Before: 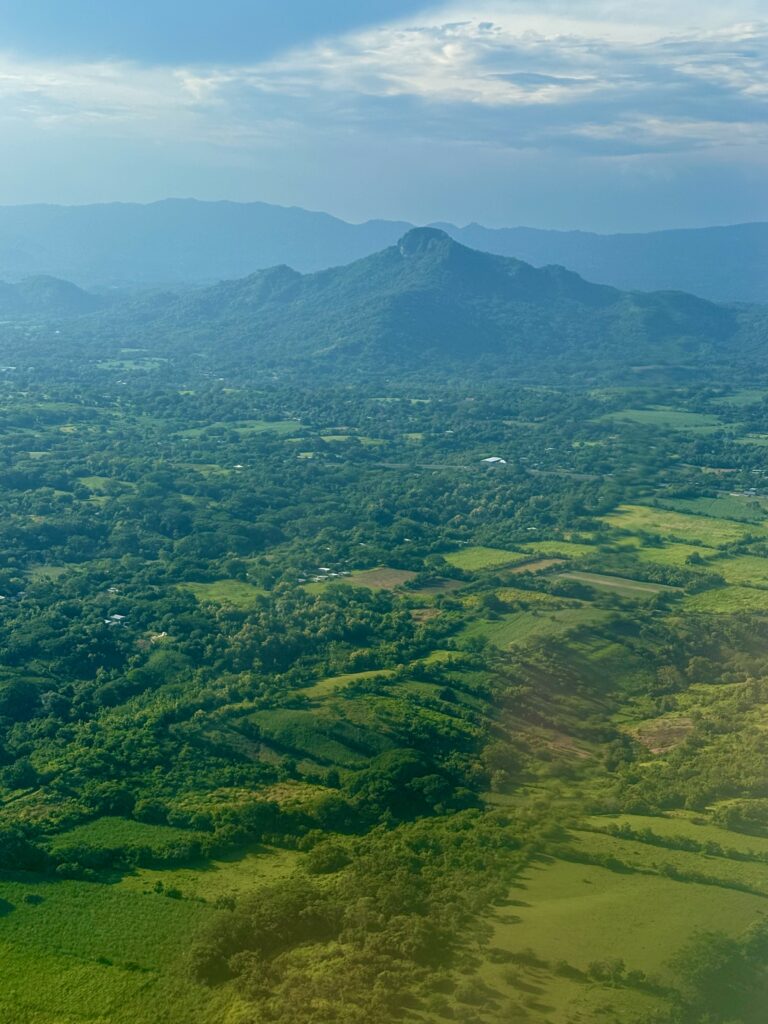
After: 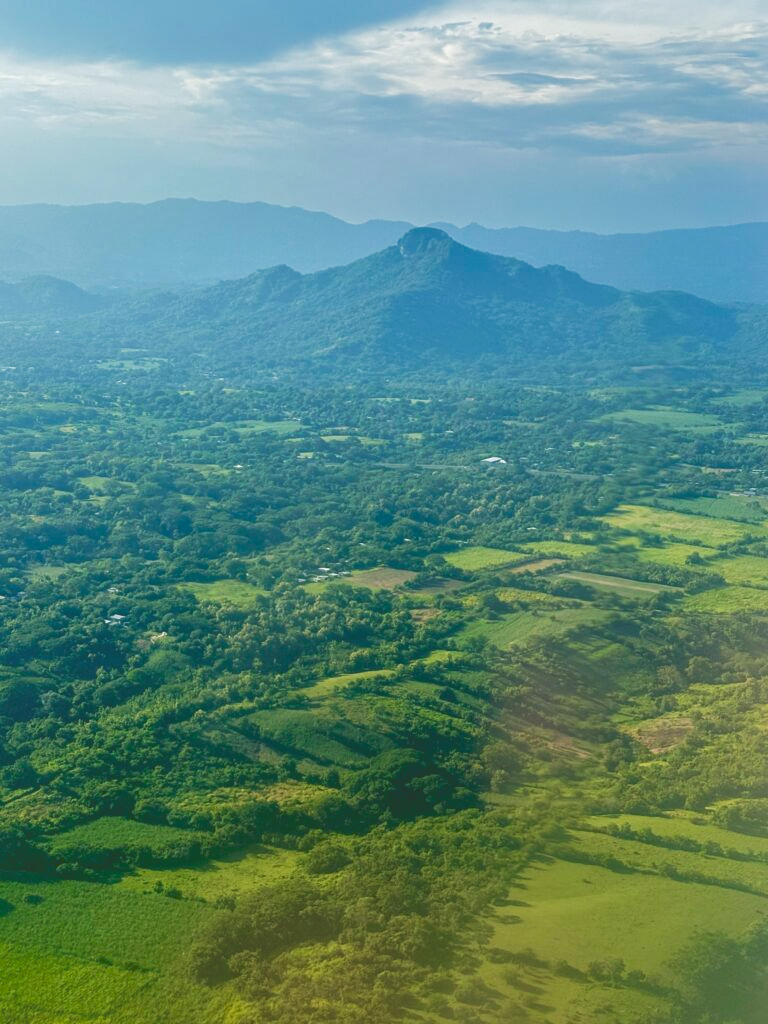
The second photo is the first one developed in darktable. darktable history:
shadows and highlights: shadows 40, highlights -60
tone curve: curves: ch0 [(0, 0) (0.003, 0.156) (0.011, 0.156) (0.025, 0.161) (0.044, 0.164) (0.069, 0.178) (0.1, 0.201) (0.136, 0.229) (0.177, 0.263) (0.224, 0.301) (0.277, 0.355) (0.335, 0.415) (0.399, 0.48) (0.468, 0.561) (0.543, 0.647) (0.623, 0.735) (0.709, 0.819) (0.801, 0.893) (0.898, 0.953) (1, 1)], preserve colors none
